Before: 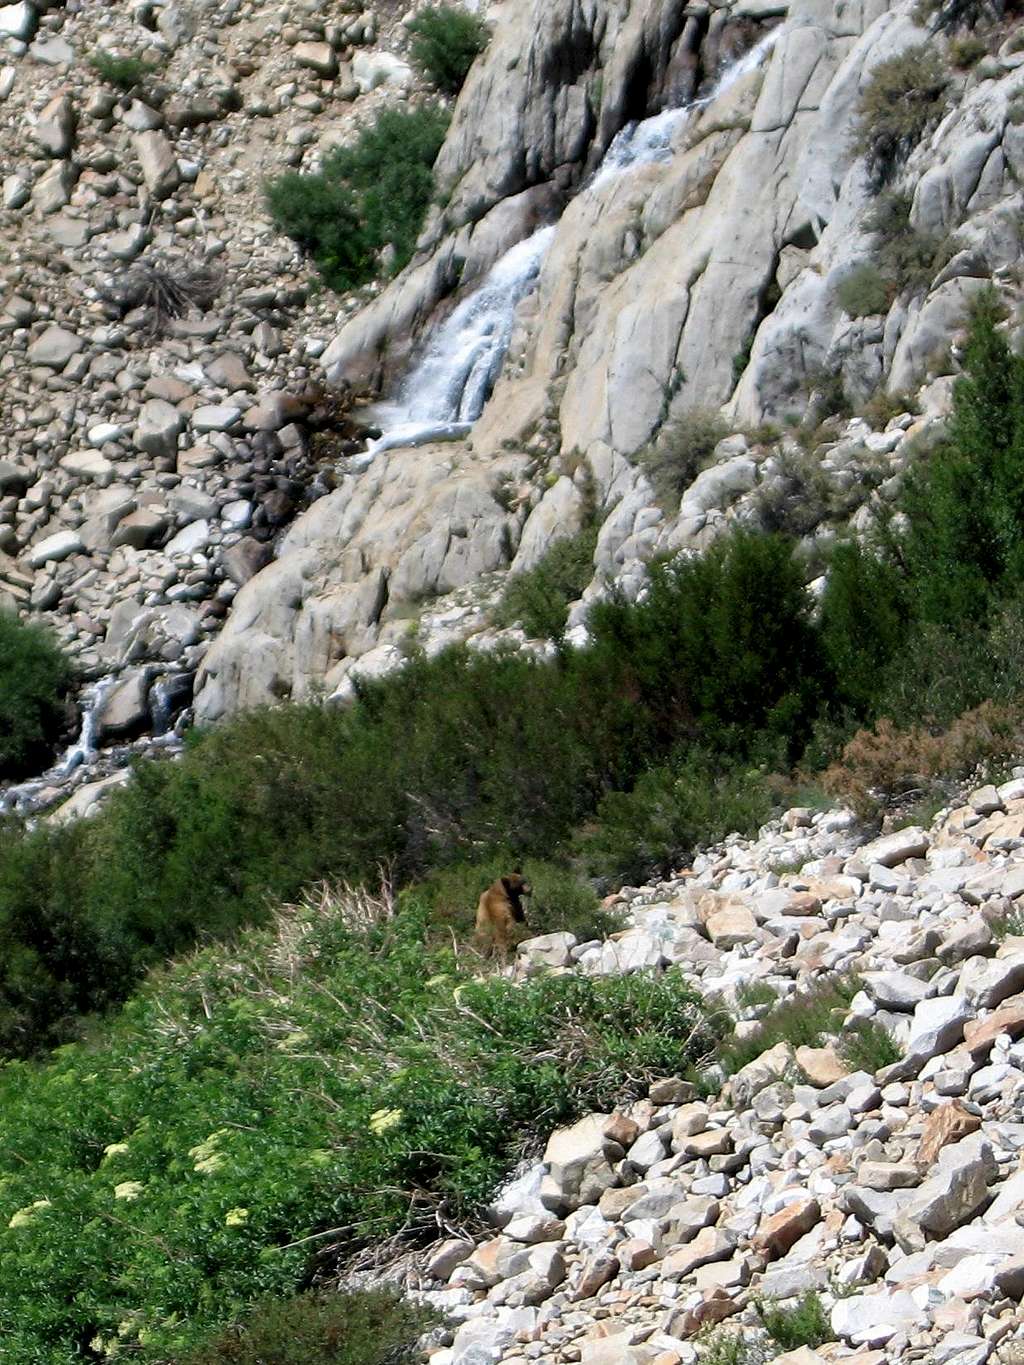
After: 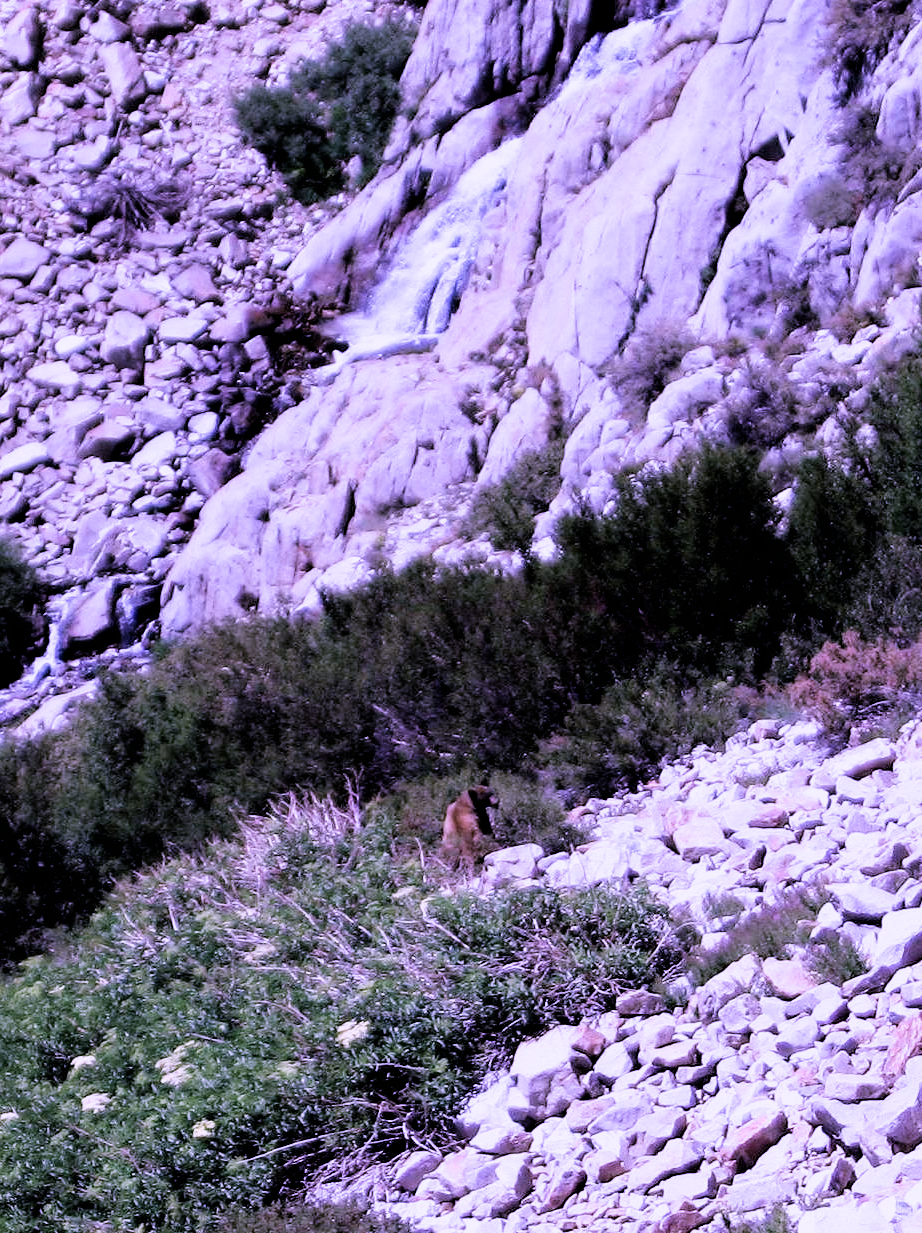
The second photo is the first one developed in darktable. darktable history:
filmic rgb: black relative exposure -5.01 EV, white relative exposure 3.56 EV, threshold 5.94 EV, hardness 3.18, contrast 1.2, highlights saturation mix -49.37%, iterations of high-quality reconstruction 0, enable highlight reconstruction true
crop: left 3.319%, top 6.47%, right 6.572%, bottom 3.177%
exposure: exposure 0.52 EV, compensate highlight preservation false
color calibration: illuminant custom, x 0.379, y 0.482, temperature 4453.98 K
